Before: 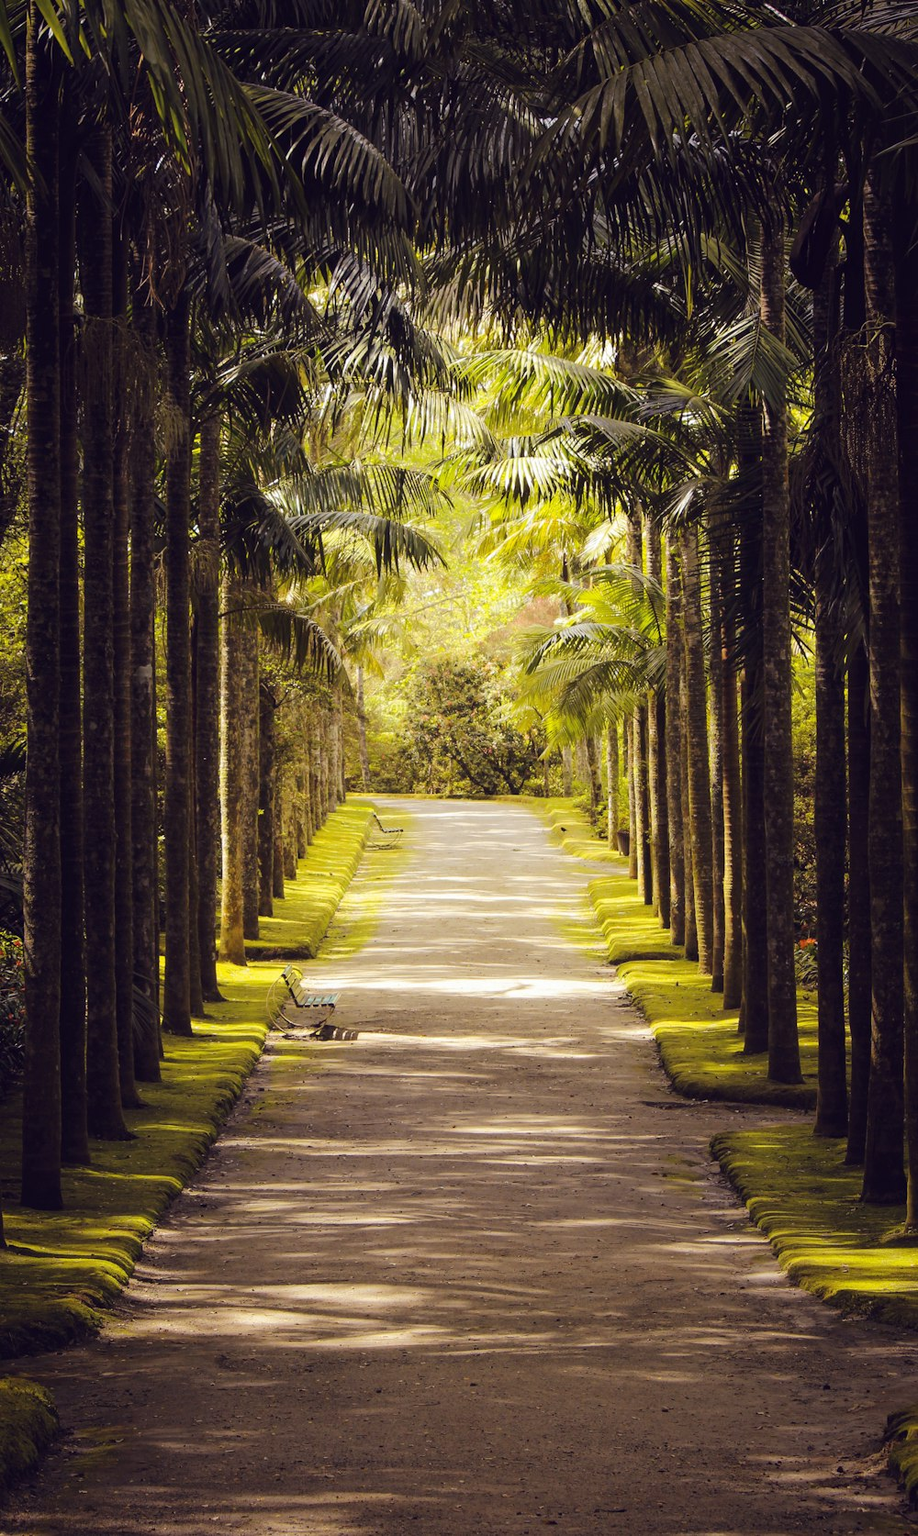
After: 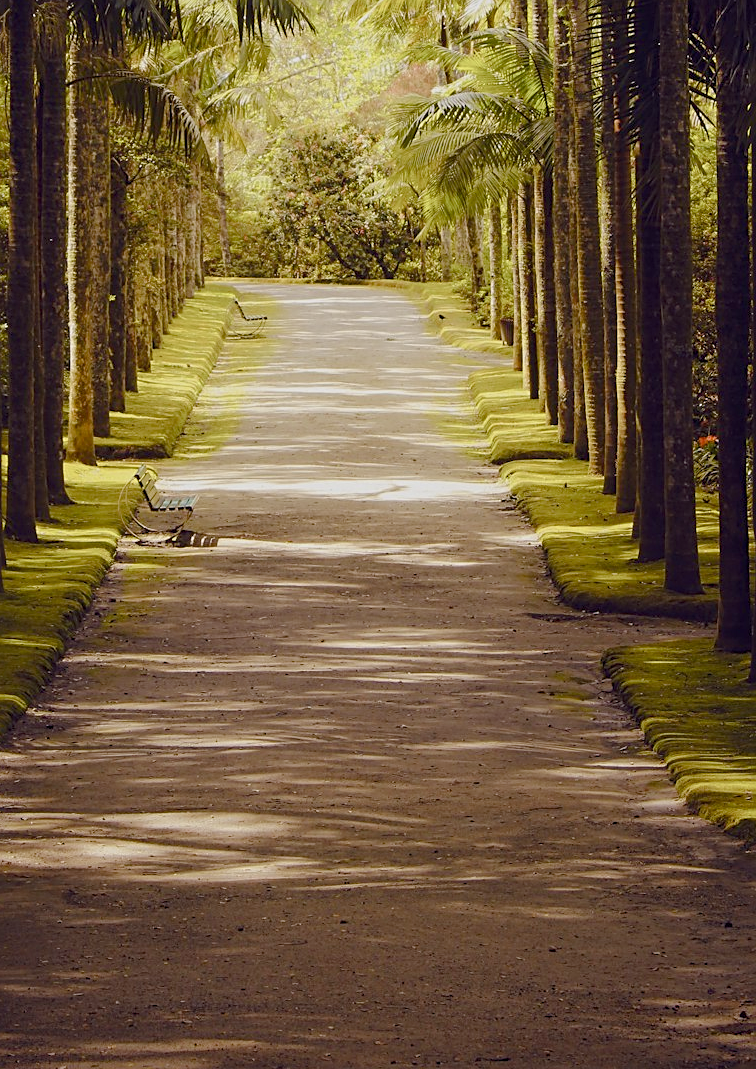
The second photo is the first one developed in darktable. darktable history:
color balance rgb: shadows lift › chroma 1%, shadows lift › hue 113°, highlights gain › chroma 0.2%, highlights gain › hue 333°, perceptual saturation grading › global saturation 20%, perceptual saturation grading › highlights -50%, perceptual saturation grading › shadows 25%, contrast -10%
sharpen: on, module defaults
crop and rotate: left 17.299%, top 35.115%, right 7.015%, bottom 1.024%
exposure: exposure -0.21 EV, compensate highlight preservation false
